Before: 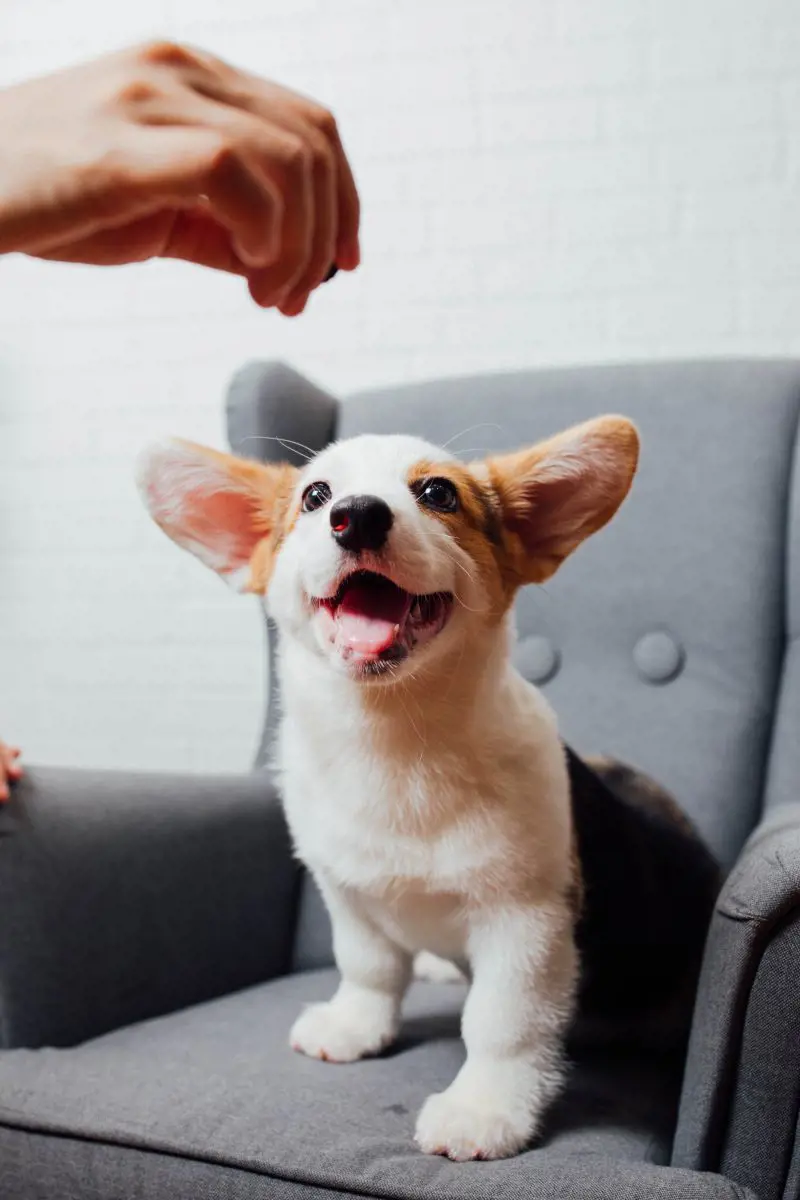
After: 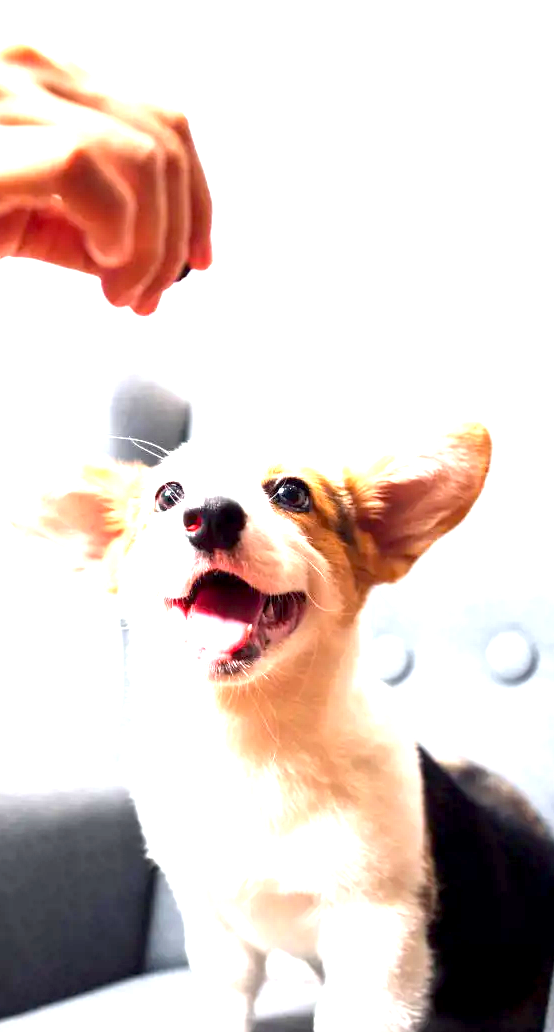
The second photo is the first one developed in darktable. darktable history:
exposure: black level correction 0.001, exposure 2 EV, compensate highlight preservation false
crop: left 18.479%, right 12.2%, bottom 13.971%
